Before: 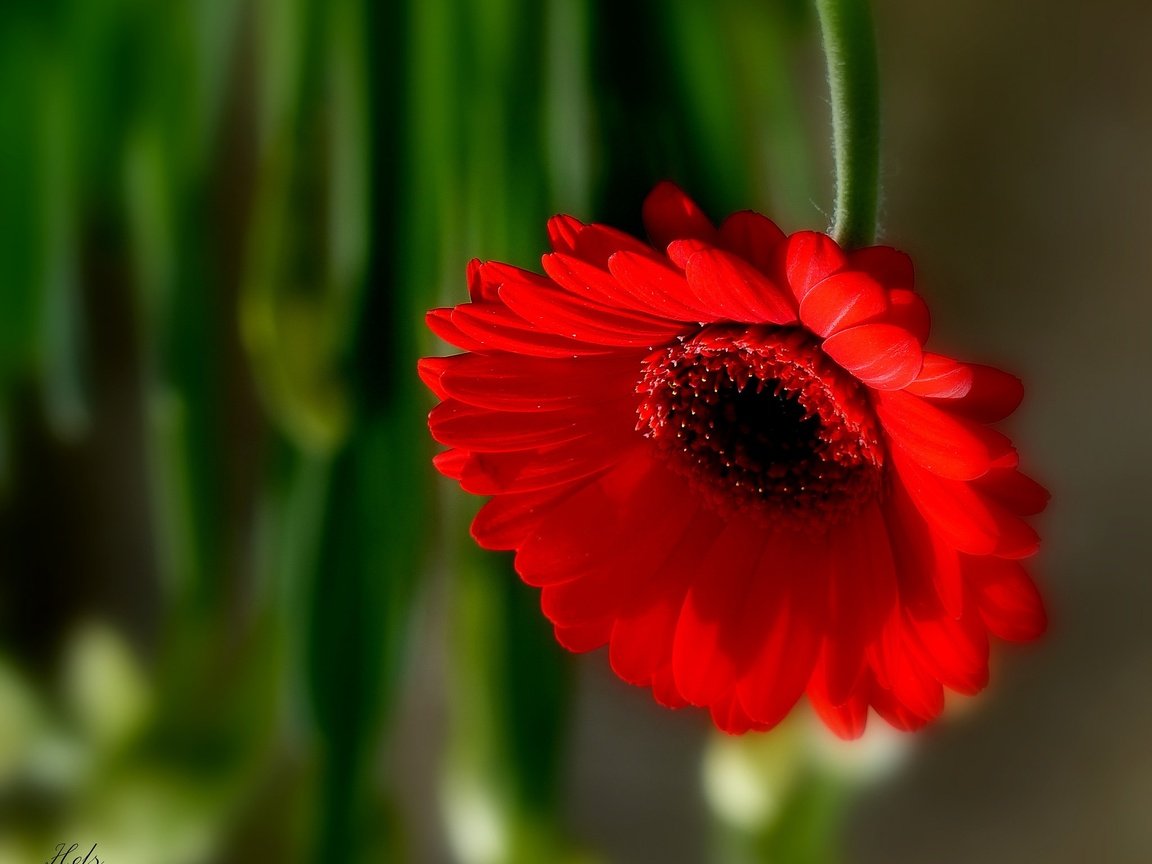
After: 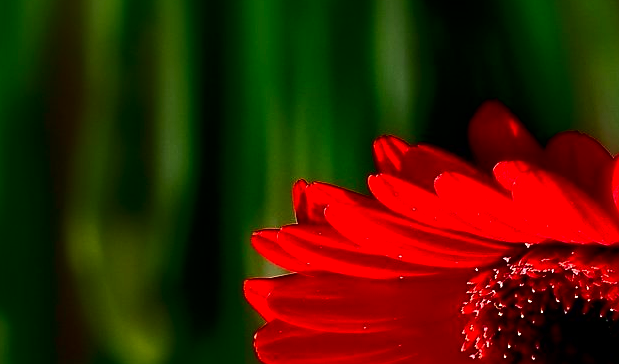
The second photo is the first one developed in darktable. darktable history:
contrast brightness saturation: contrast 0.202, brightness -0.107, saturation 0.101
sharpen: on, module defaults
crop: left 15.155%, top 9.22%, right 31.047%, bottom 48.637%
exposure: black level correction 0.003, exposure 0.384 EV, compensate highlight preservation false
